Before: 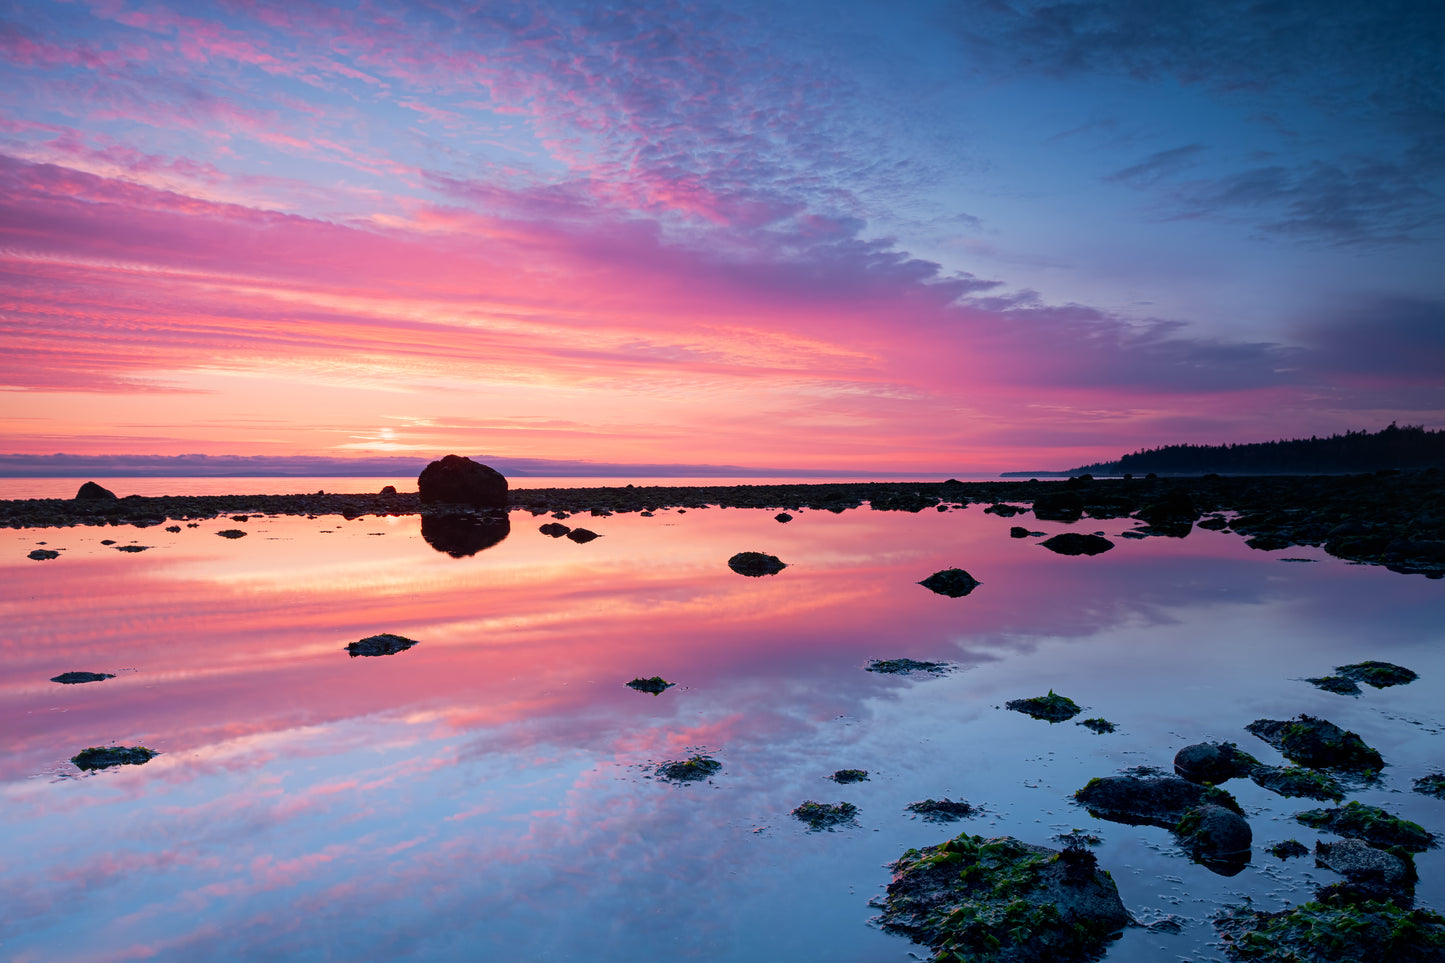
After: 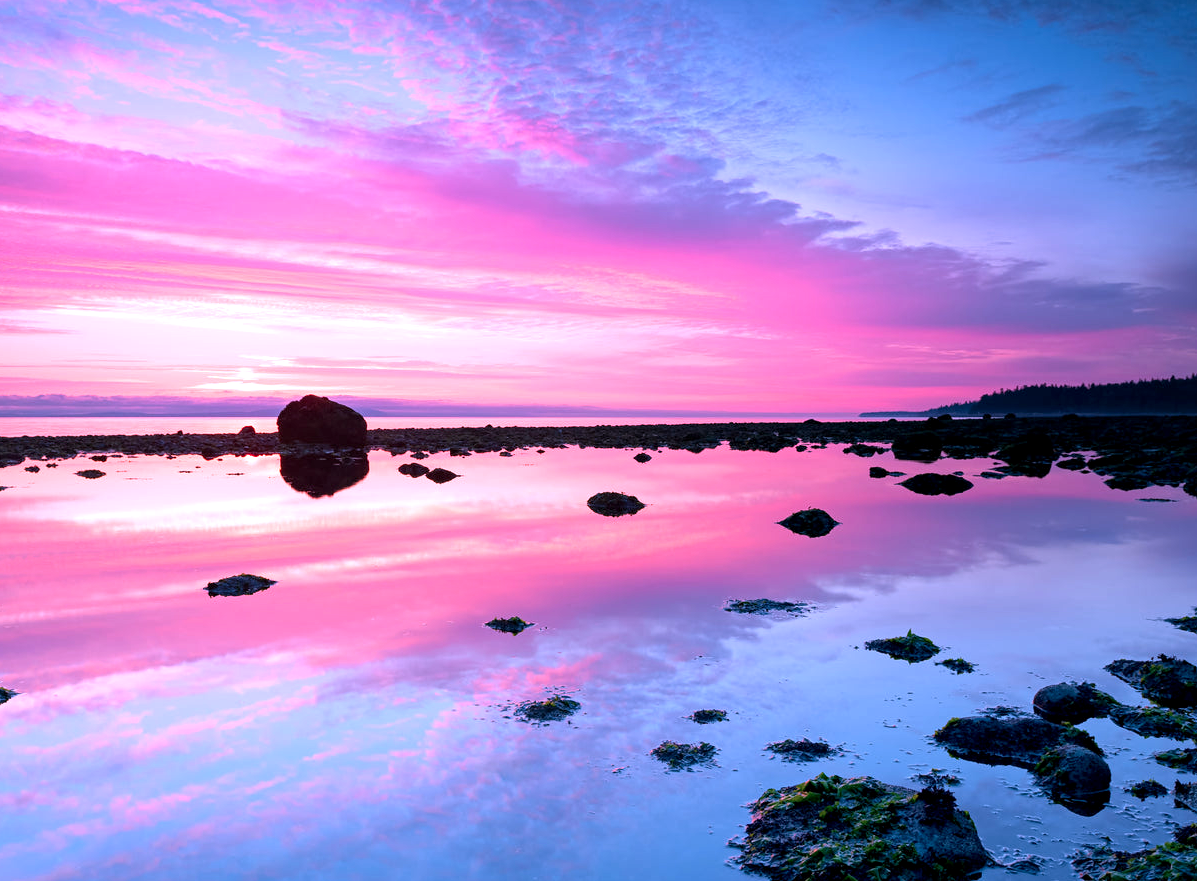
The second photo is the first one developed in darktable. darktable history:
color correction: highlights a* 15.03, highlights b* -25.07
crop: left 9.807%, top 6.259%, right 7.334%, bottom 2.177%
exposure: black level correction 0.001, exposure 0.675 EV, compensate highlight preservation false
